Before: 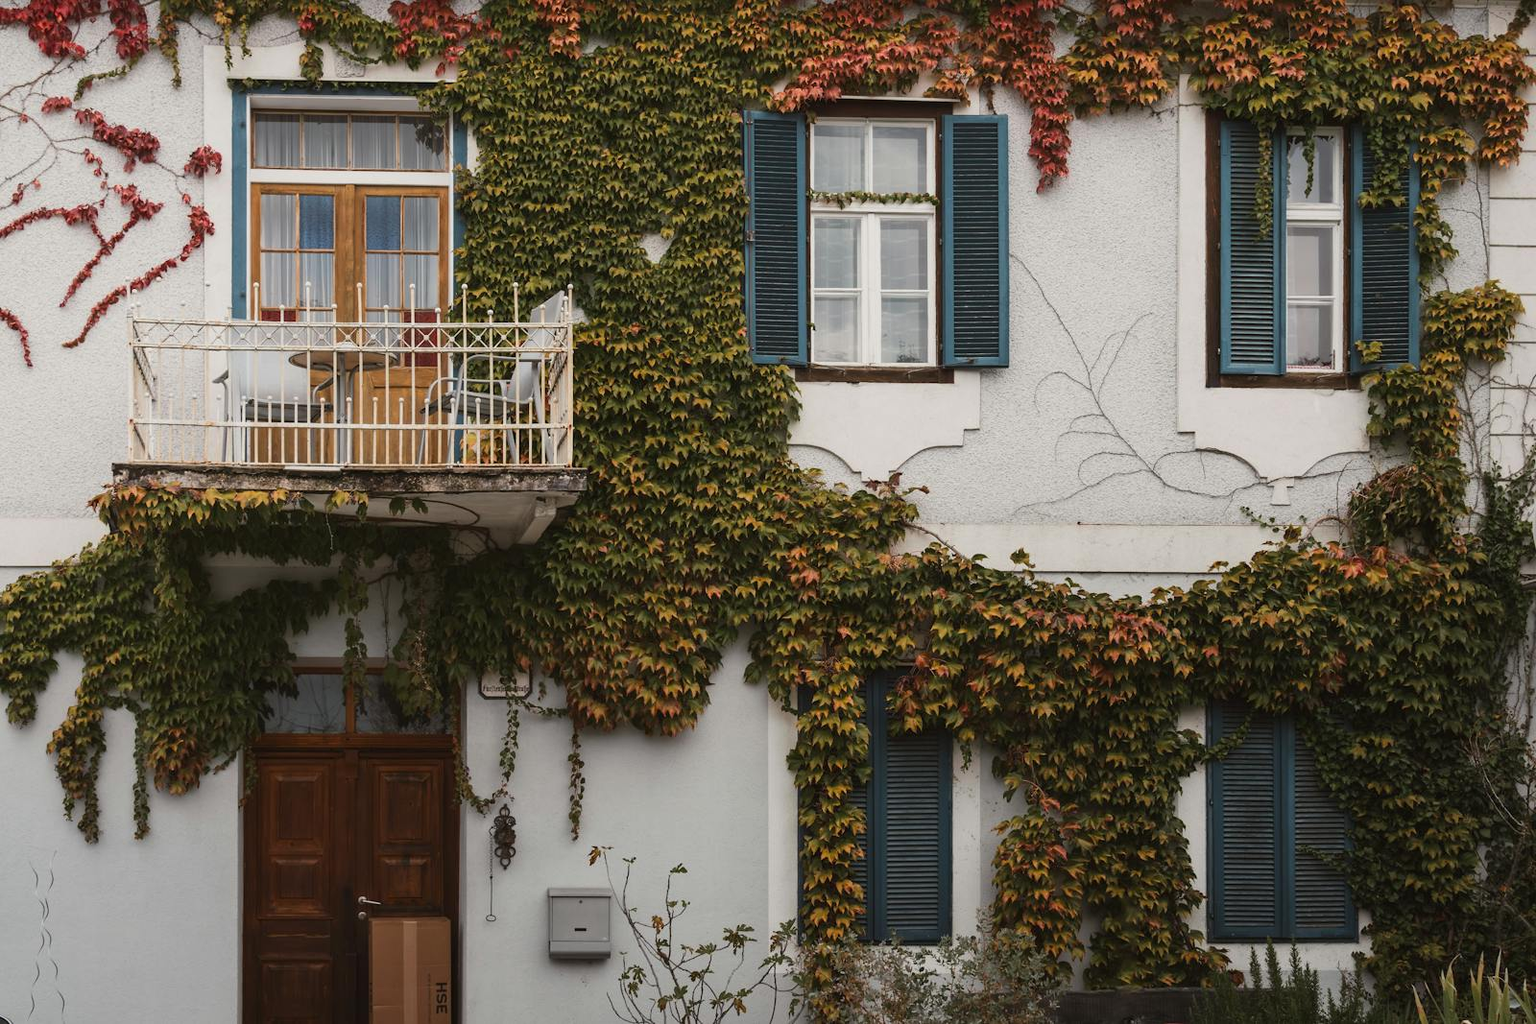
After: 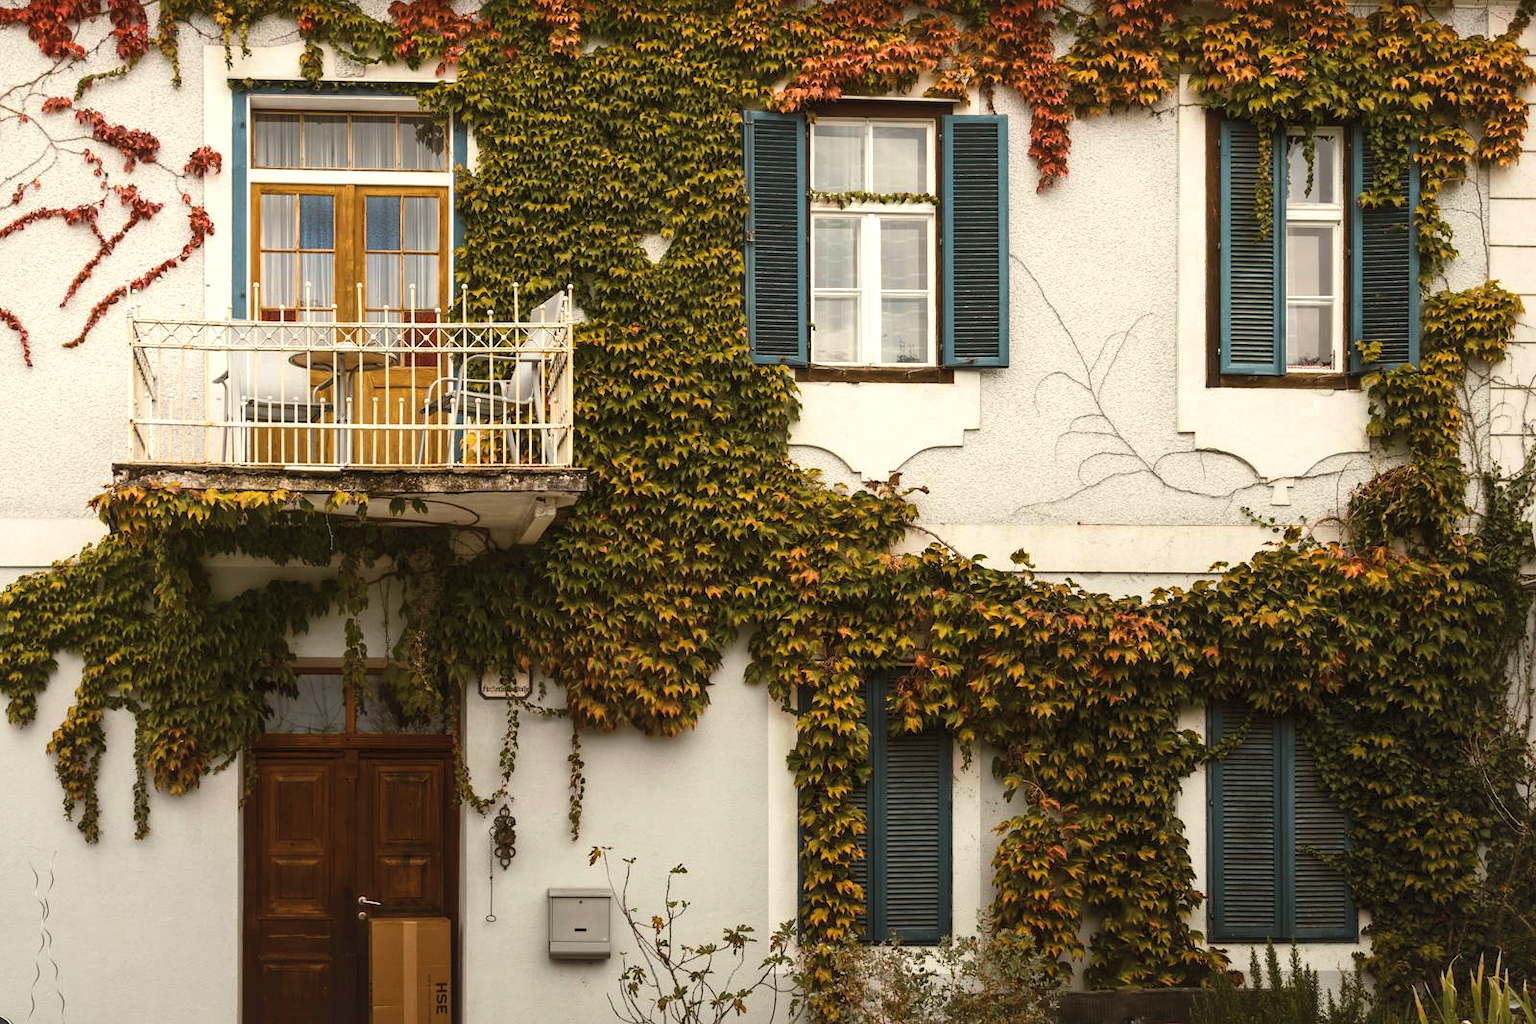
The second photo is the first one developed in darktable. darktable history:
local contrast: highlights 107%, shadows 101%, detail 119%, midtone range 0.2
color balance rgb: power › chroma 2.519%, power › hue 70.07°, linear chroma grading › global chroma 10.633%, perceptual saturation grading › global saturation 19.8%, global vibrance 20%
exposure: black level correction 0.001, exposure 0.499 EV, compensate highlight preservation false
shadows and highlights: shadows 62.5, white point adjustment 0.464, highlights -34.72, compress 83.52%
color correction: highlights a* 2.74, highlights b* 5.01, shadows a* -2.41, shadows b* -4.89, saturation 0.766
